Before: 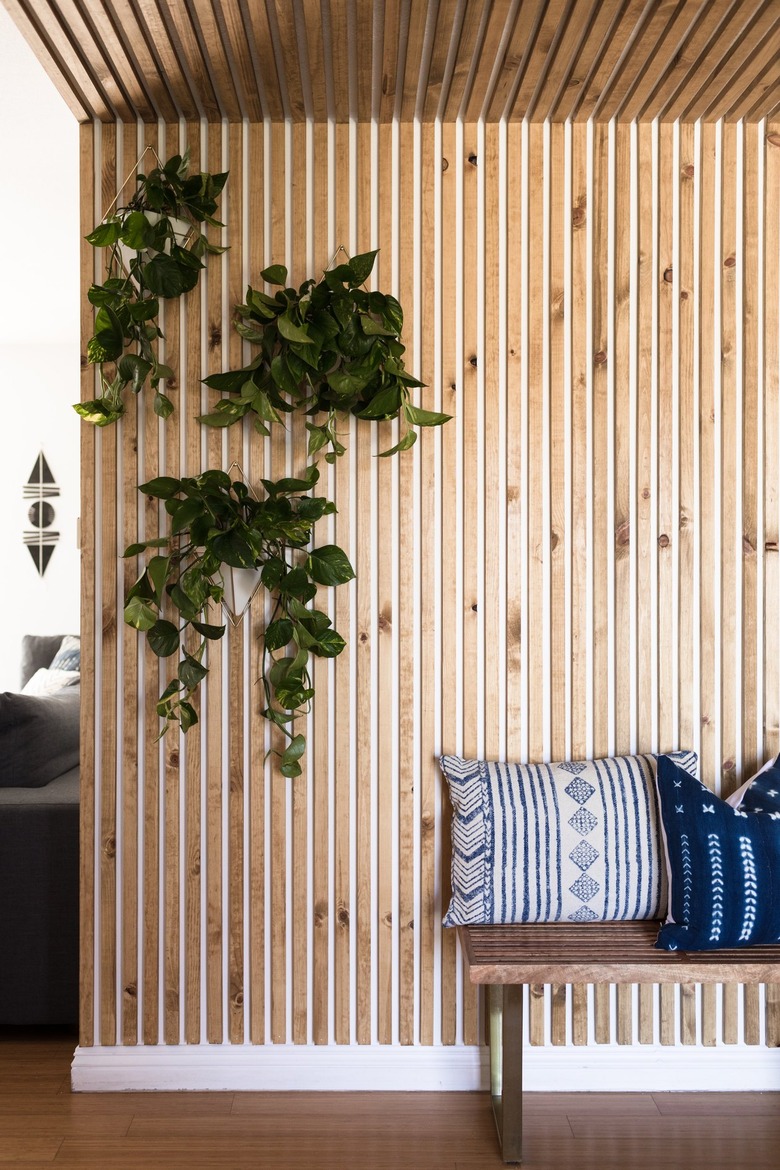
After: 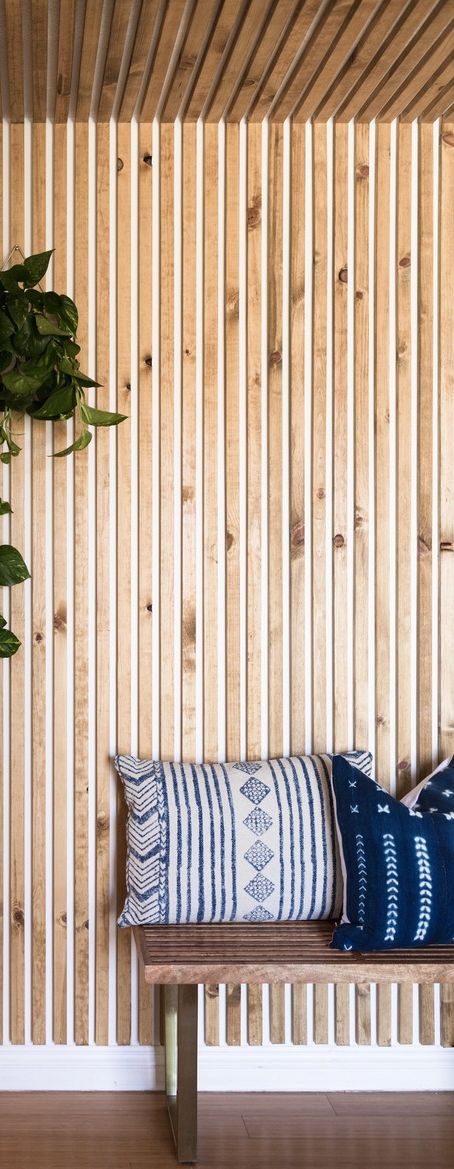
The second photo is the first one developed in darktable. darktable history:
crop: left 41.704%
